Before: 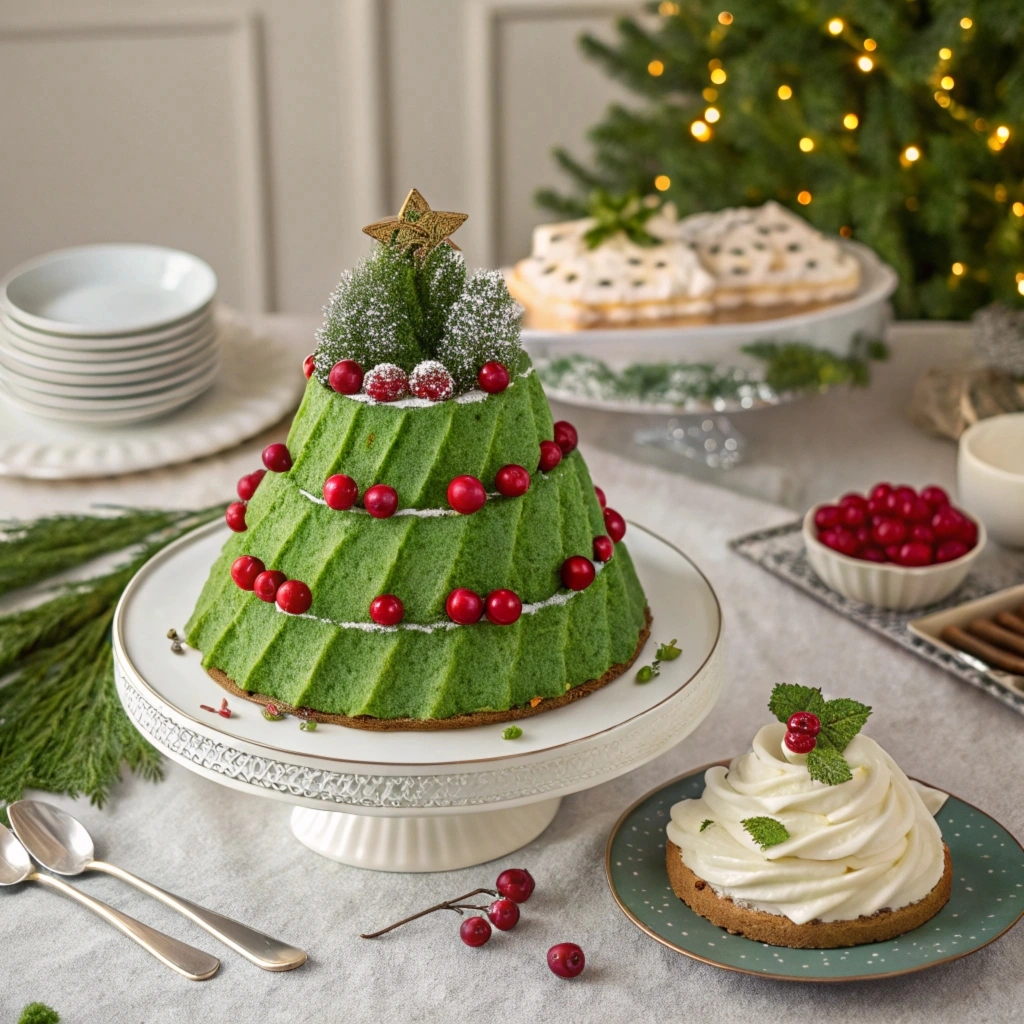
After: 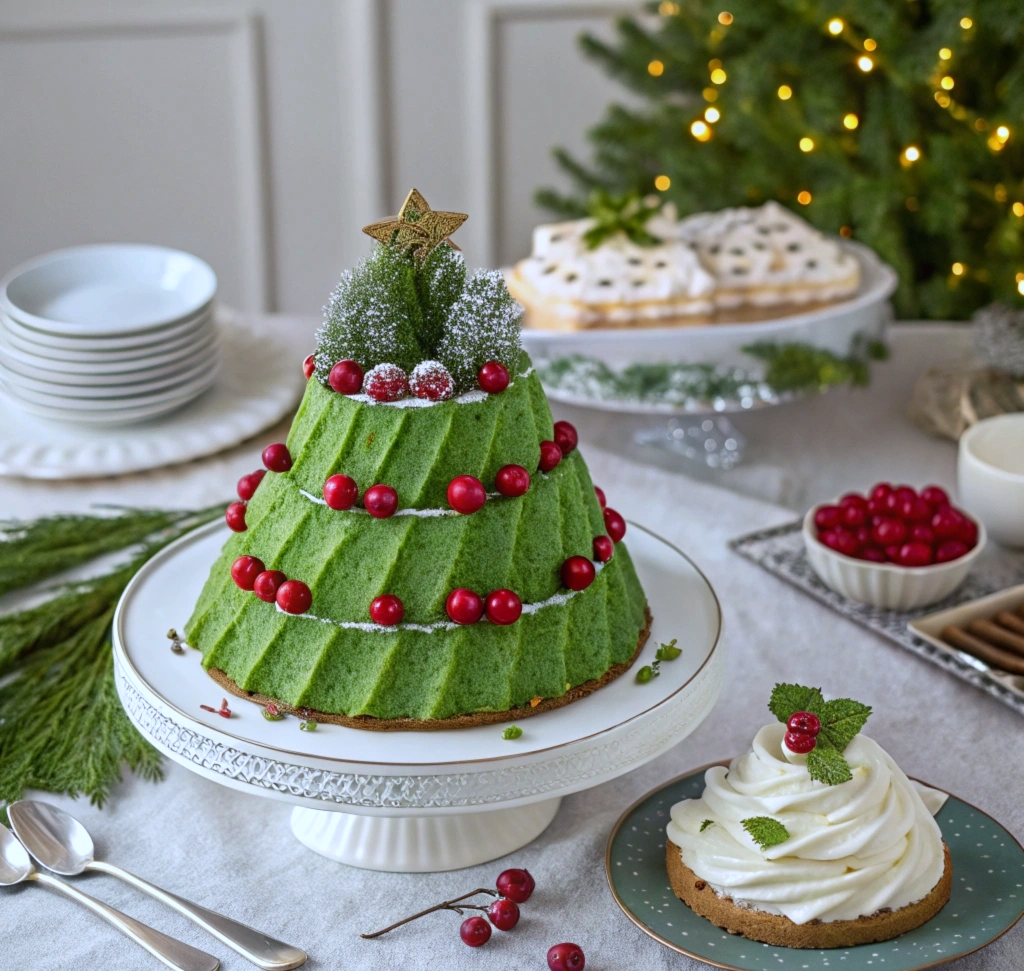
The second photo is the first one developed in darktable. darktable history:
white balance: red 0.926, green 1.003, blue 1.133
crop and rotate: top 0%, bottom 5.097%
